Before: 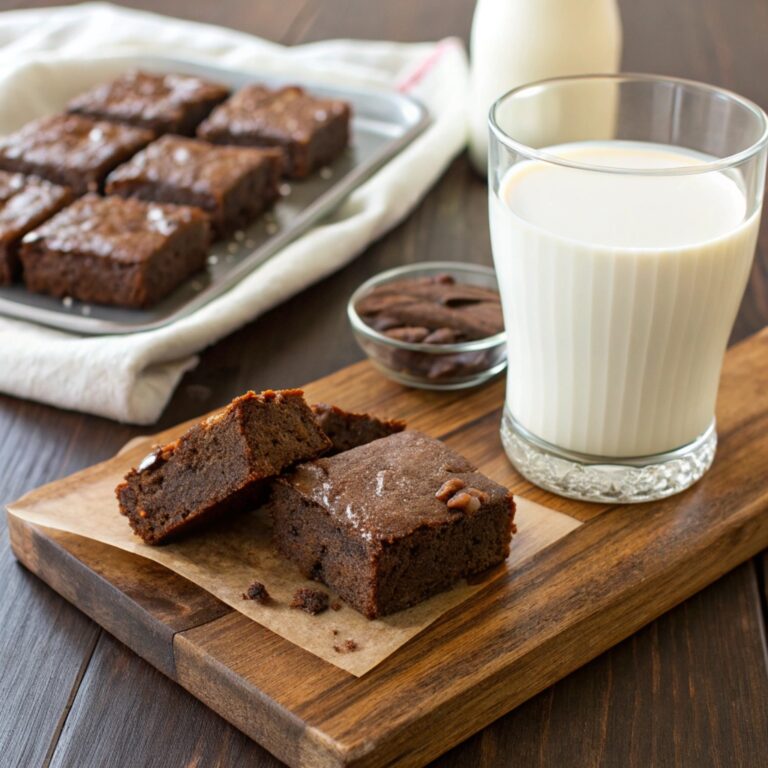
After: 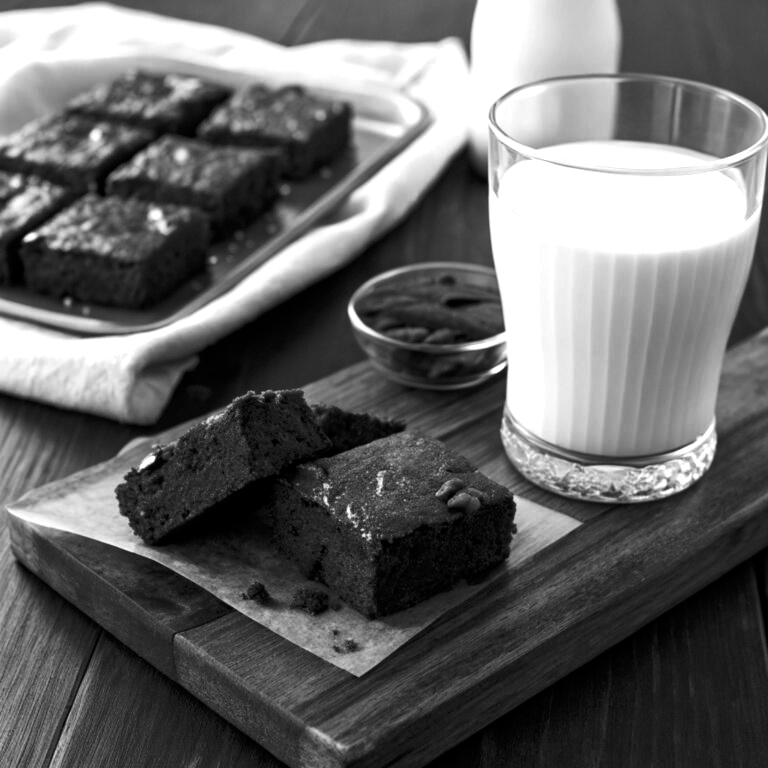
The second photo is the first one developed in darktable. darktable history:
monochrome: on, module defaults
levels: levels [0, 0.51, 1]
tone curve: curves: ch0 [(0, 0) (0.536, 0.402) (1, 1)]
filmic: grey point source 18, black point source -8.65, white point source 2.17, grey point target 18, white point target 100, output power 2.2, latitude stops 2, contrast 1.5, saturation 100
